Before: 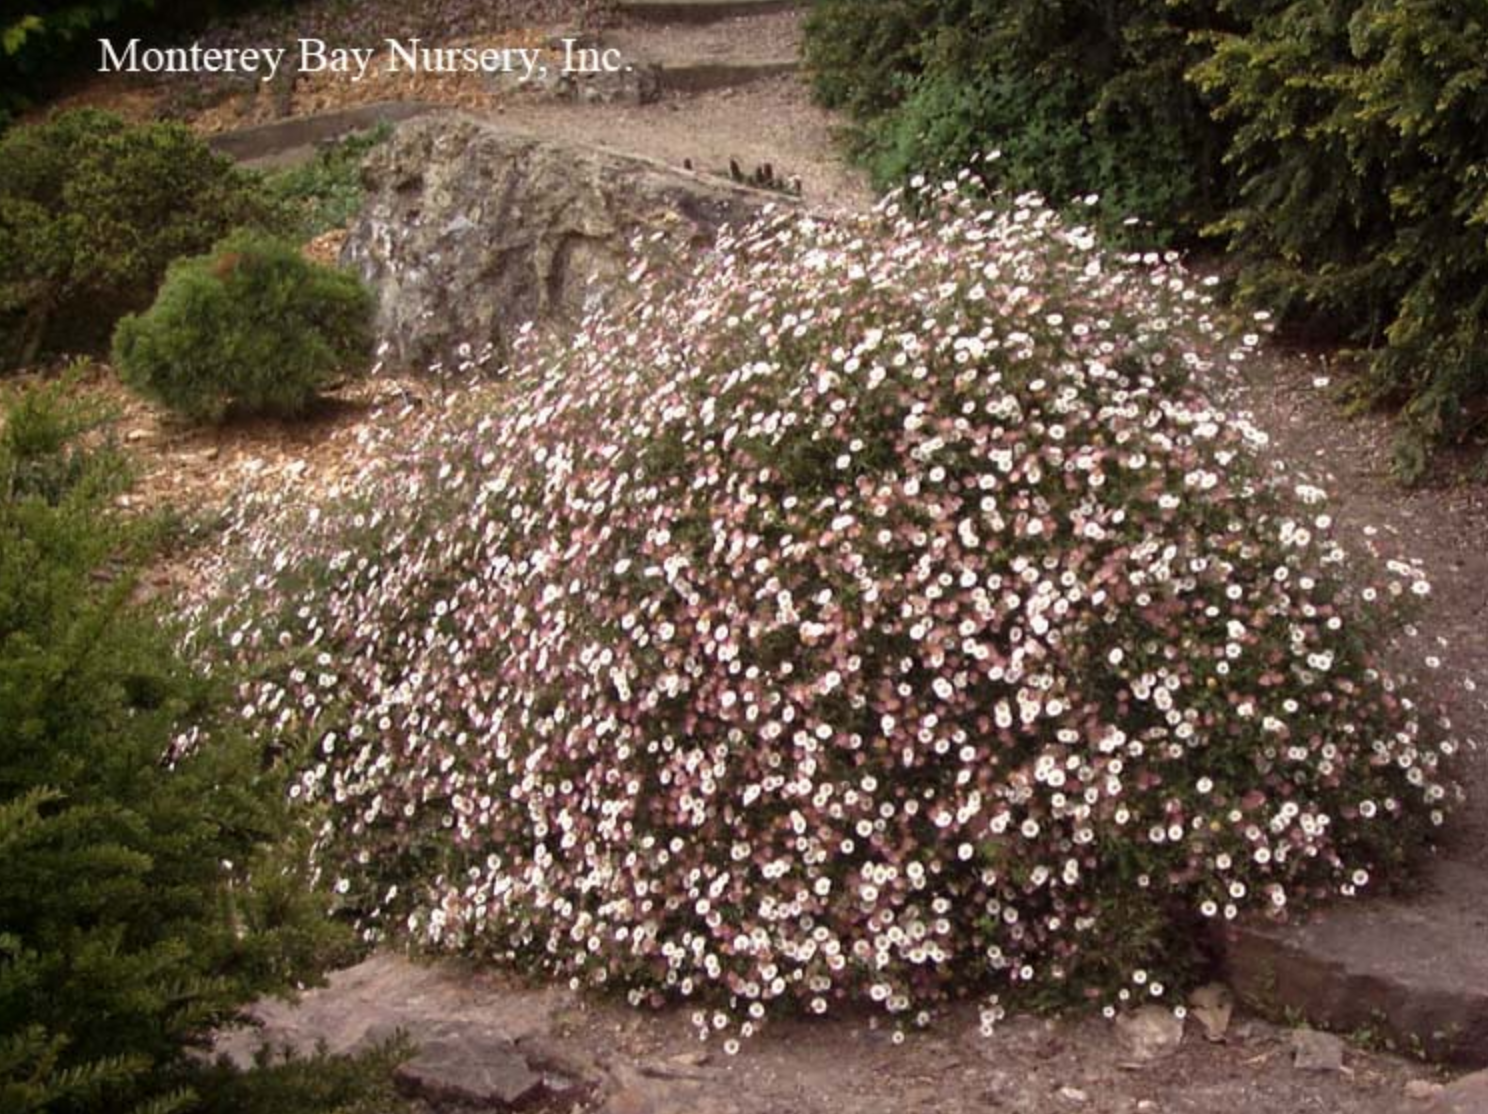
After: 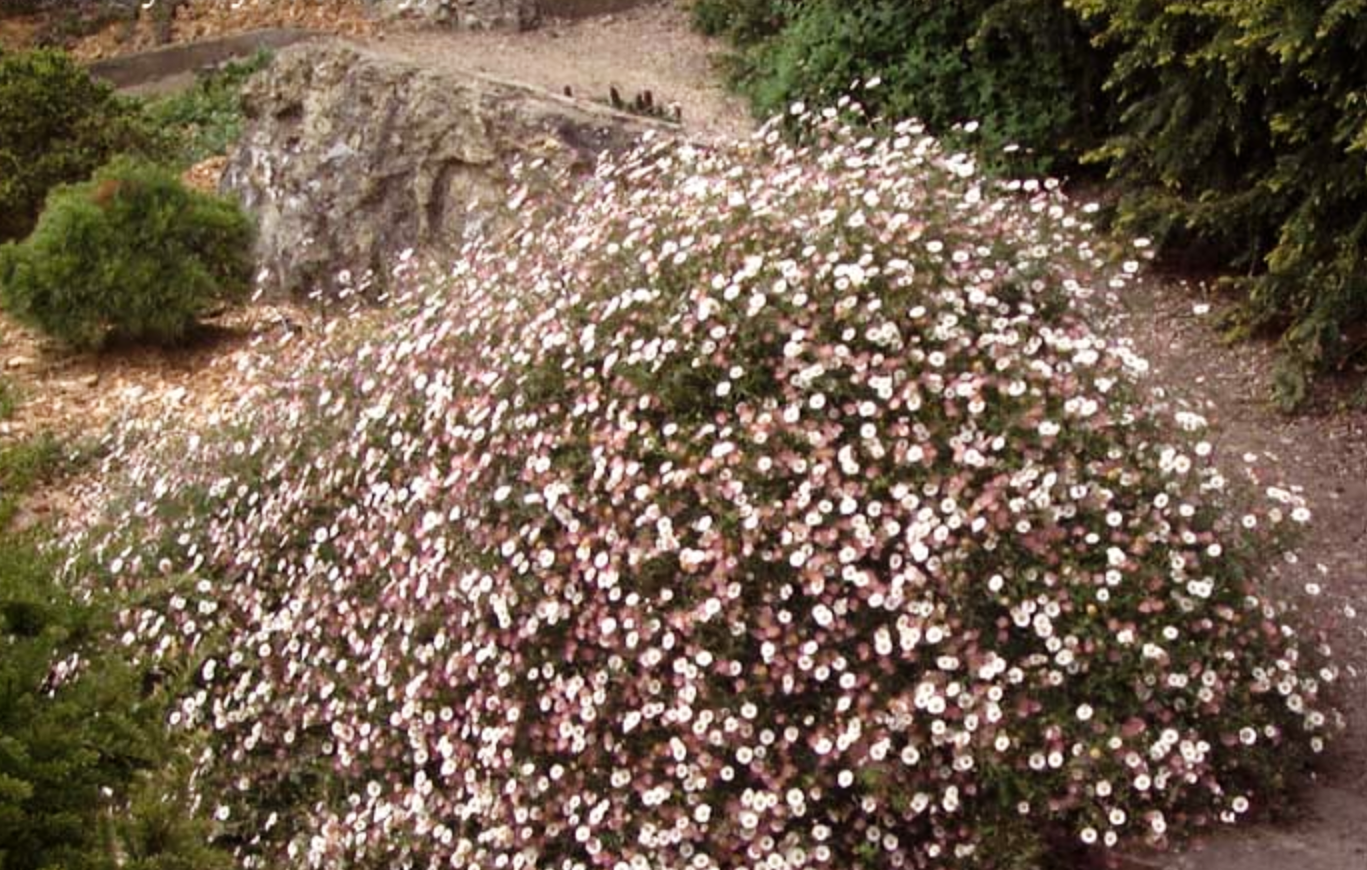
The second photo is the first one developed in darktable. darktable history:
tone curve: curves: ch0 [(0, 0) (0.004, 0.002) (0.02, 0.013) (0.218, 0.218) (0.664, 0.718) (0.832, 0.873) (1, 1)], preserve colors none
shadows and highlights: shadows 11.15, white point adjustment 1.23, highlights -1.5, soften with gaussian
crop: left 8.117%, top 6.618%, bottom 15.259%
